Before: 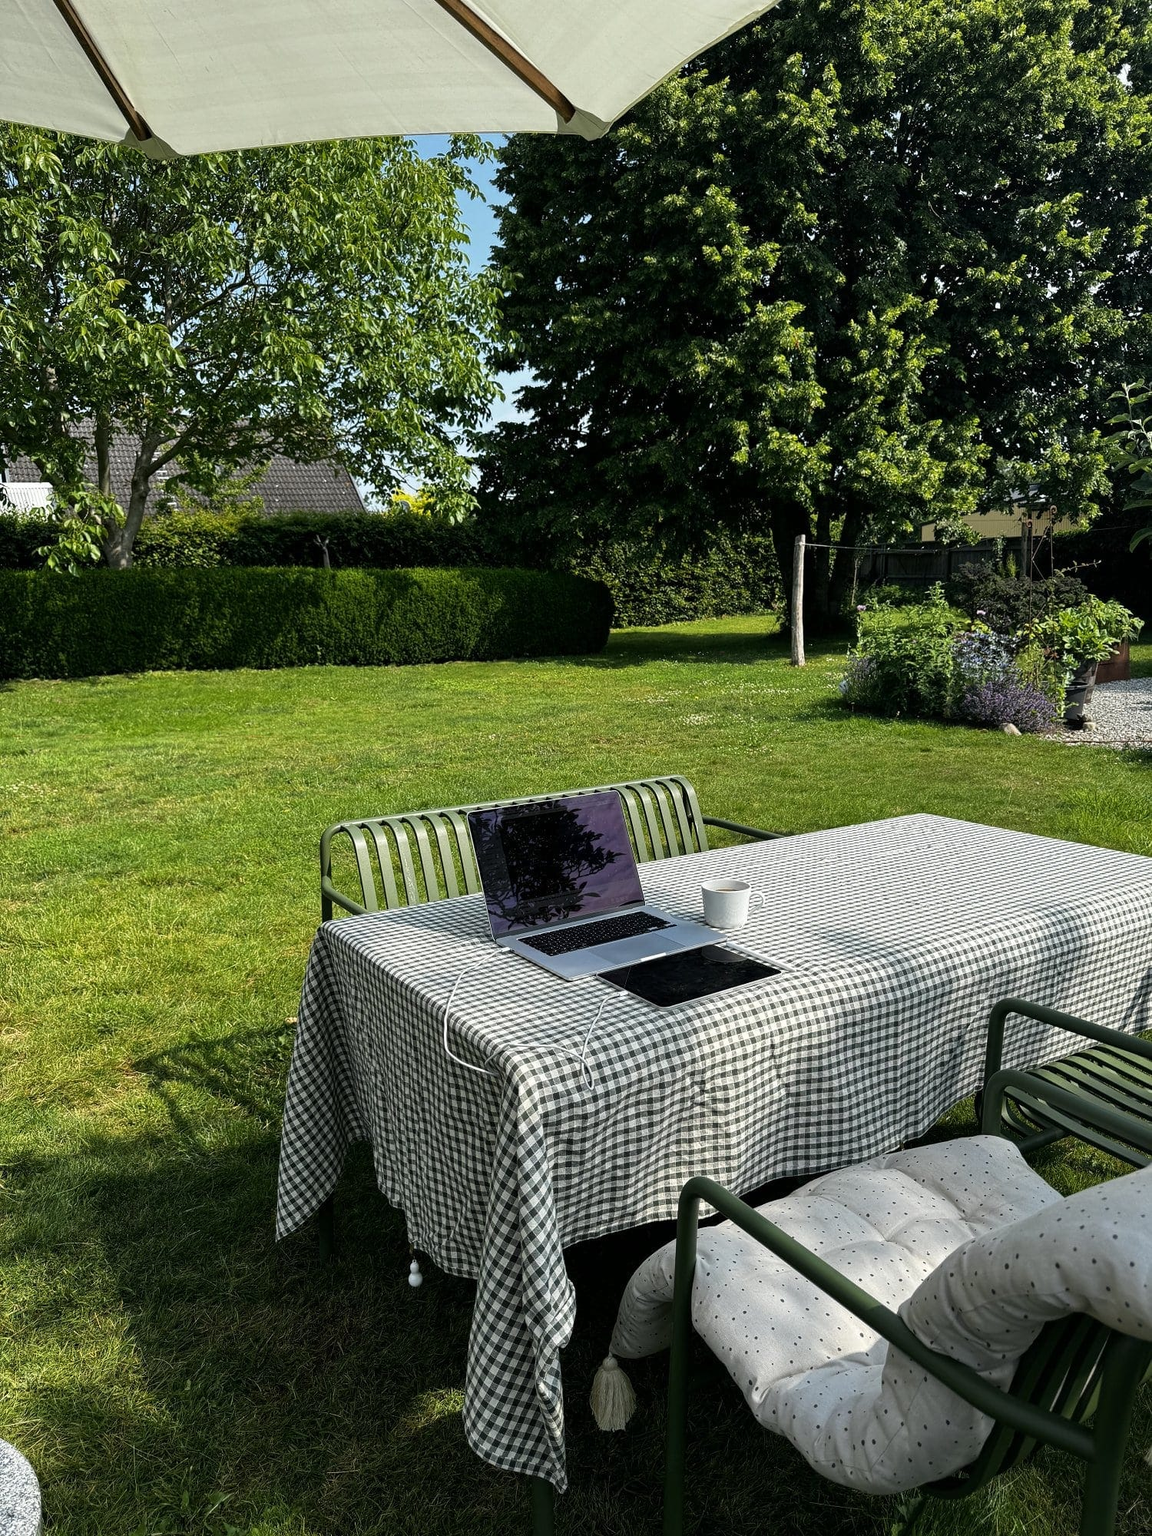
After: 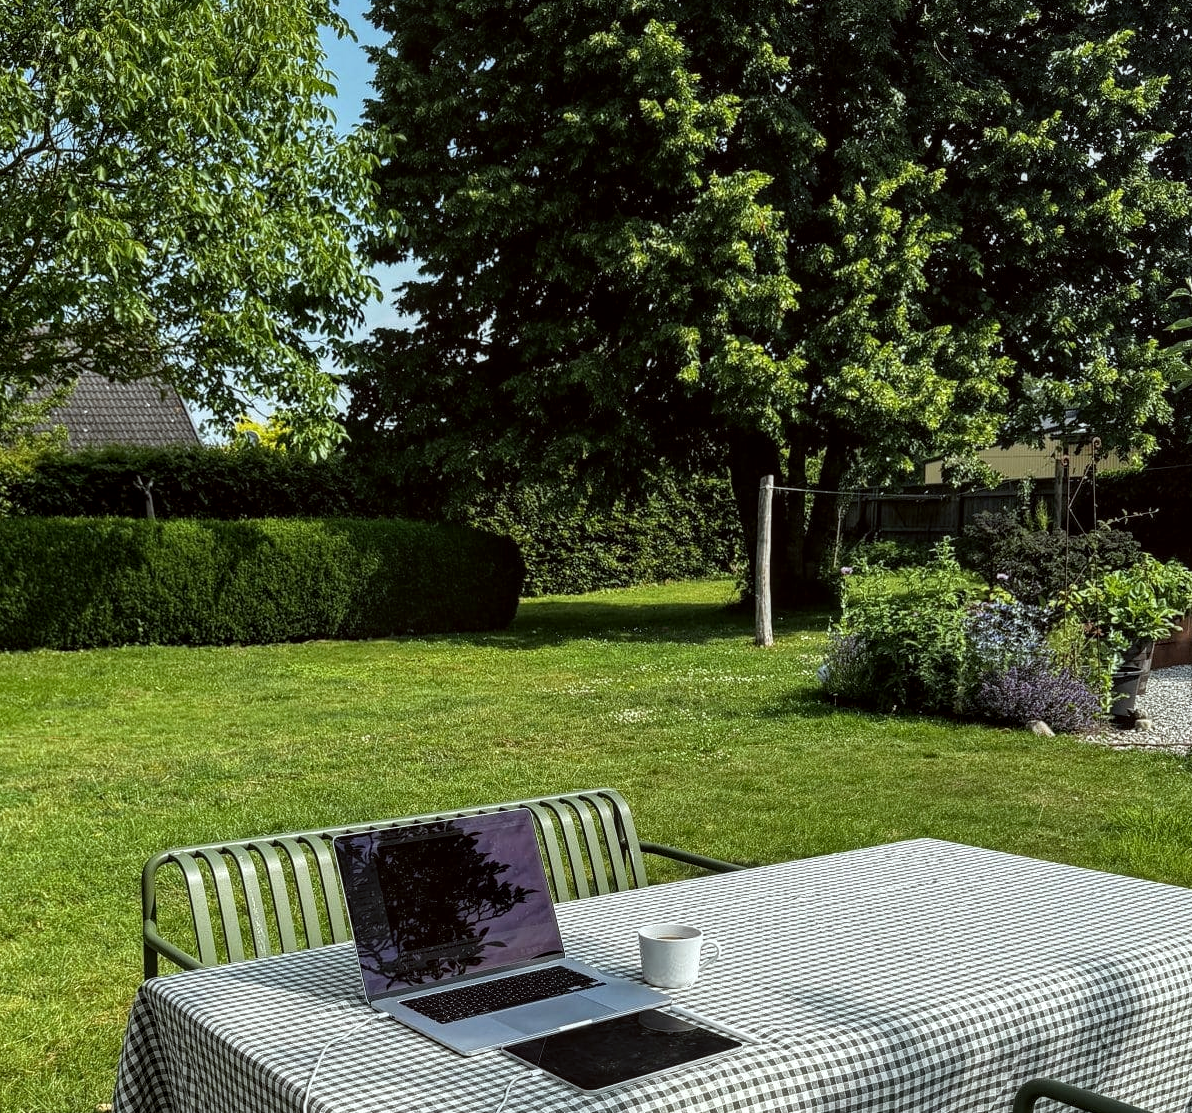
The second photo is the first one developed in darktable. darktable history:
crop: left 18.38%, top 11.092%, right 2.134%, bottom 33.217%
color correction: highlights a* -2.73, highlights b* -2.09, shadows a* 2.41, shadows b* 2.73
local contrast: on, module defaults
